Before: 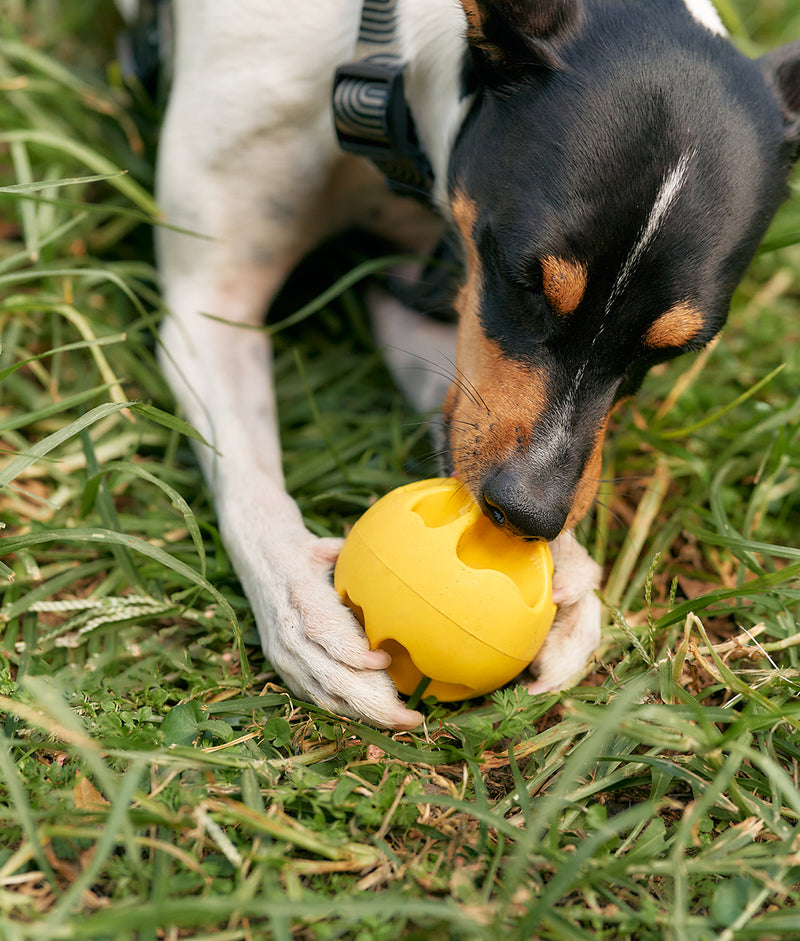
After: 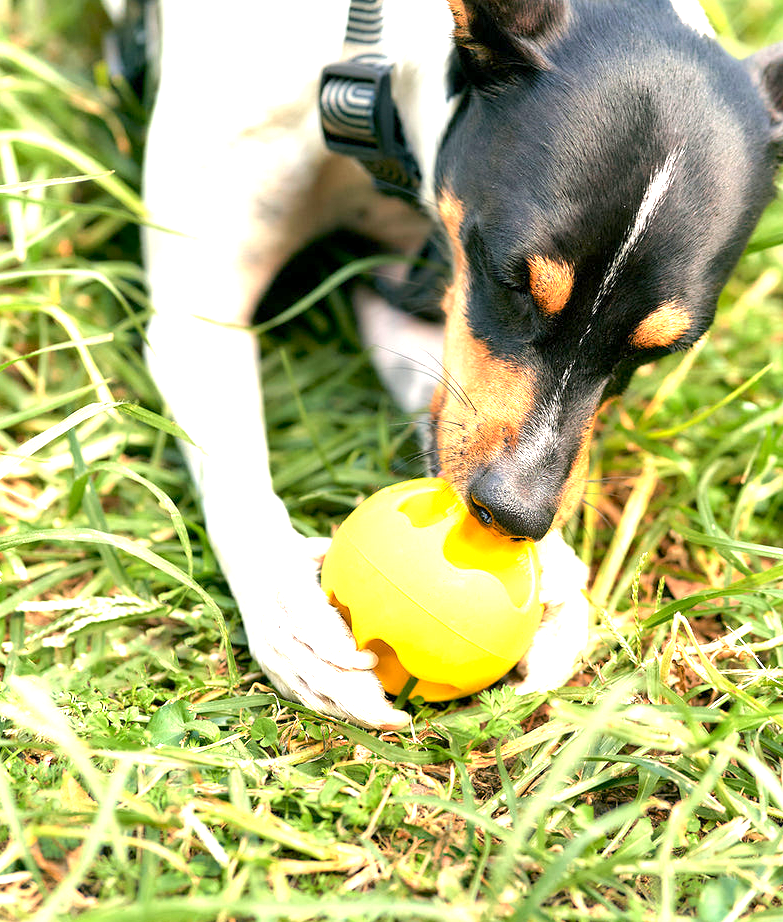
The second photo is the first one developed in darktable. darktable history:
crop: left 1.743%, right 0.268%, bottom 2.011%
exposure: black level correction 0.001, exposure 1.822 EV, compensate exposure bias true, compensate highlight preservation false
